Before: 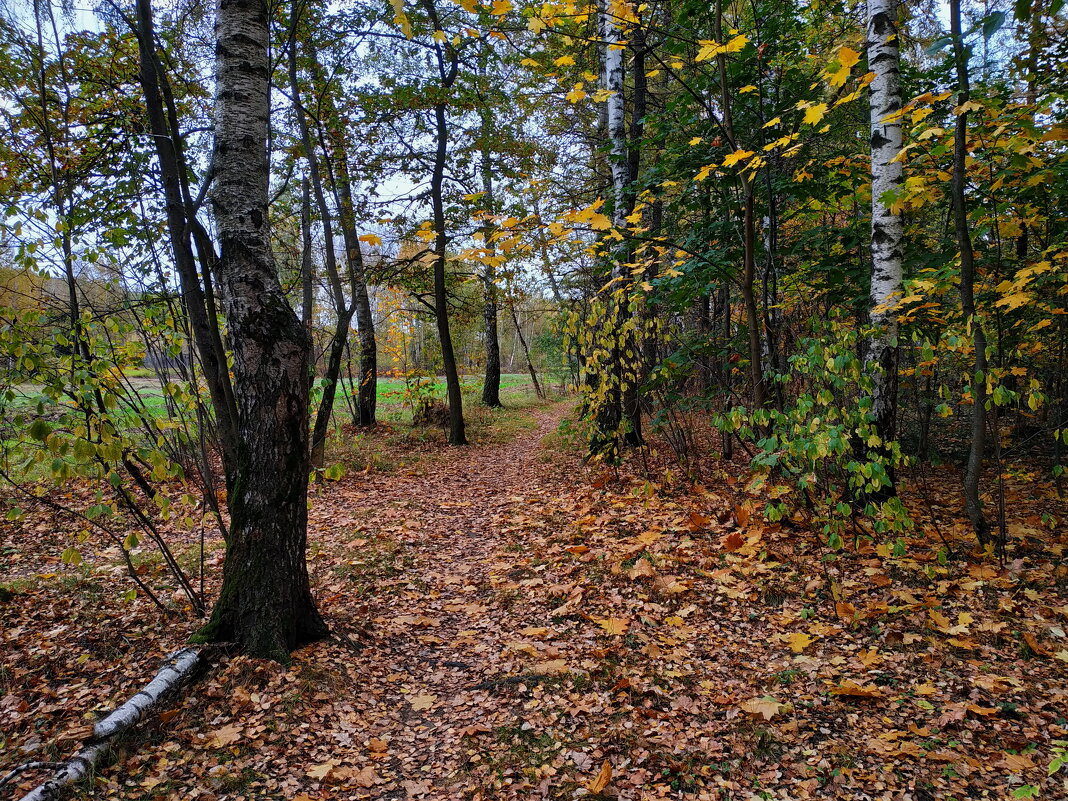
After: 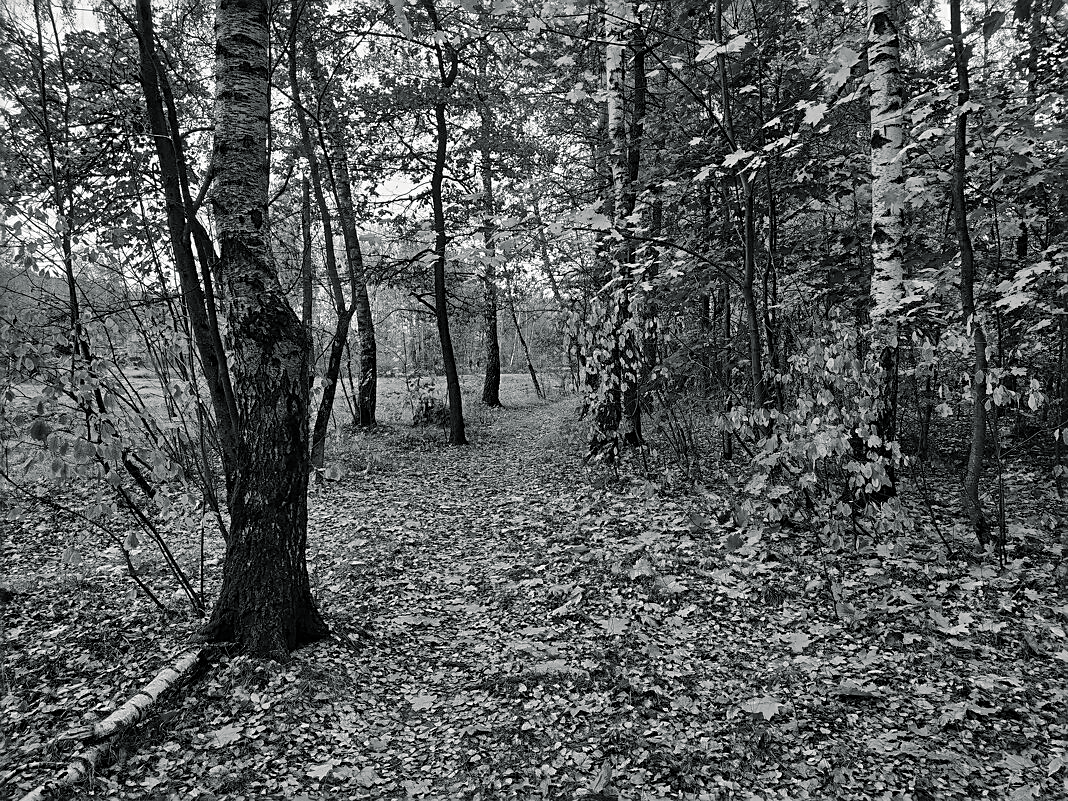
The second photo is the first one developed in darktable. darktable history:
haze removal: compatibility mode true, adaptive false
sharpen: on, module defaults
split-toning: shadows › hue 190.8°, shadows › saturation 0.05, highlights › hue 54°, highlights › saturation 0.05, compress 0%
shadows and highlights: shadows 53, soften with gaussian
monochrome: on, module defaults
